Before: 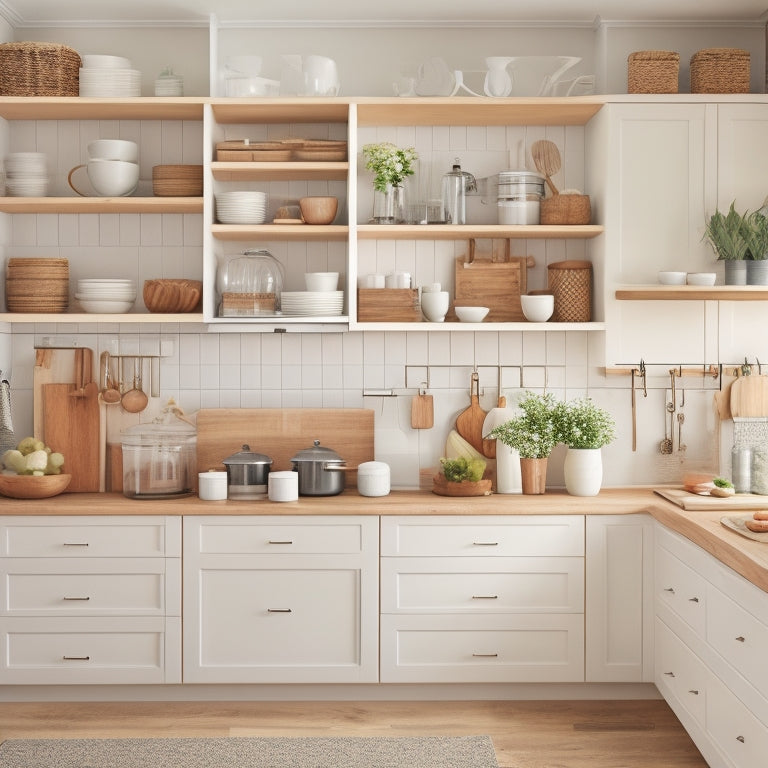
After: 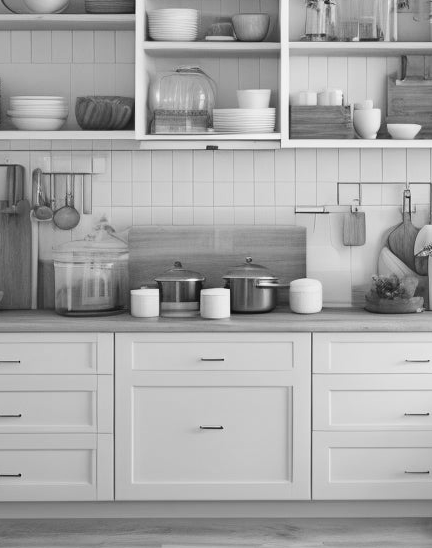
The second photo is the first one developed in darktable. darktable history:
contrast brightness saturation: contrast 0.14
crop: left 8.966%, top 23.852%, right 34.699%, bottom 4.703%
color calibration: output gray [0.246, 0.254, 0.501, 0], gray › normalize channels true, illuminant same as pipeline (D50), adaptation XYZ, x 0.346, y 0.359, gamut compression 0
sharpen: radius 2.883, amount 0.868, threshold 47.523
